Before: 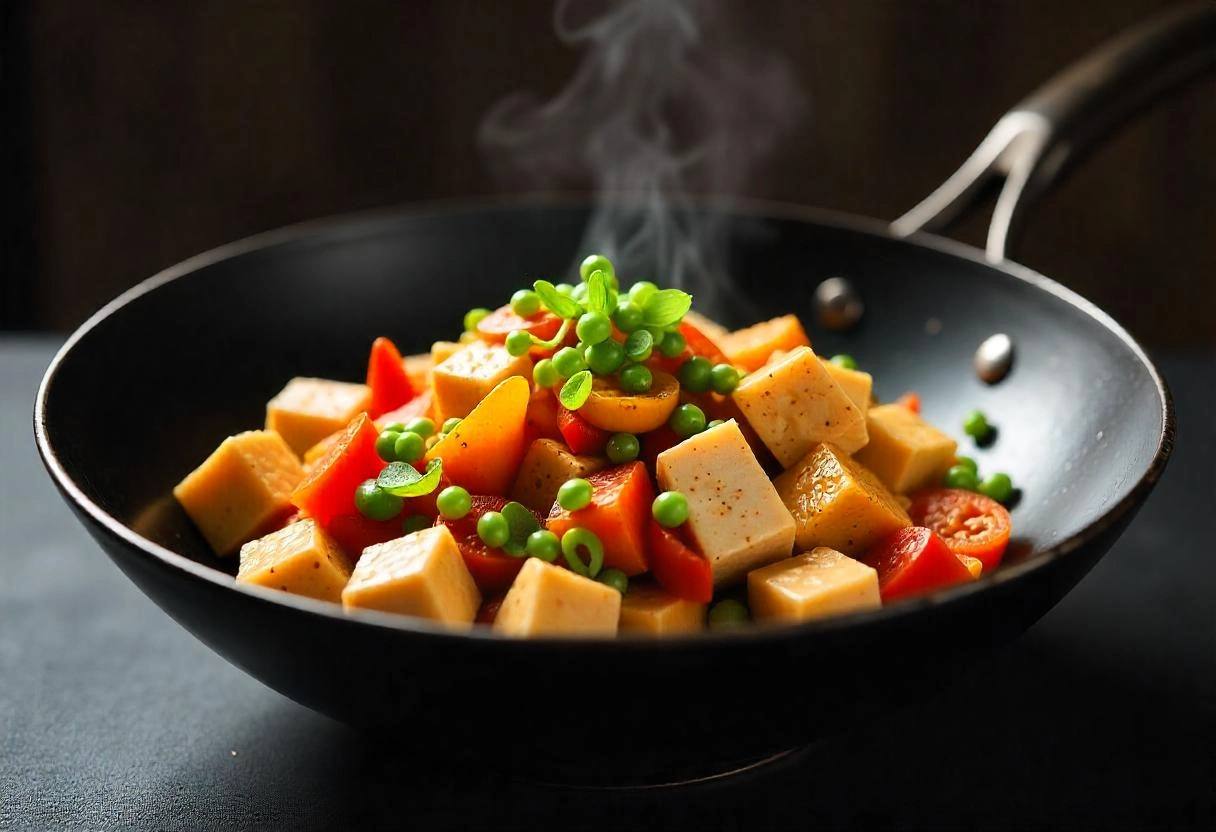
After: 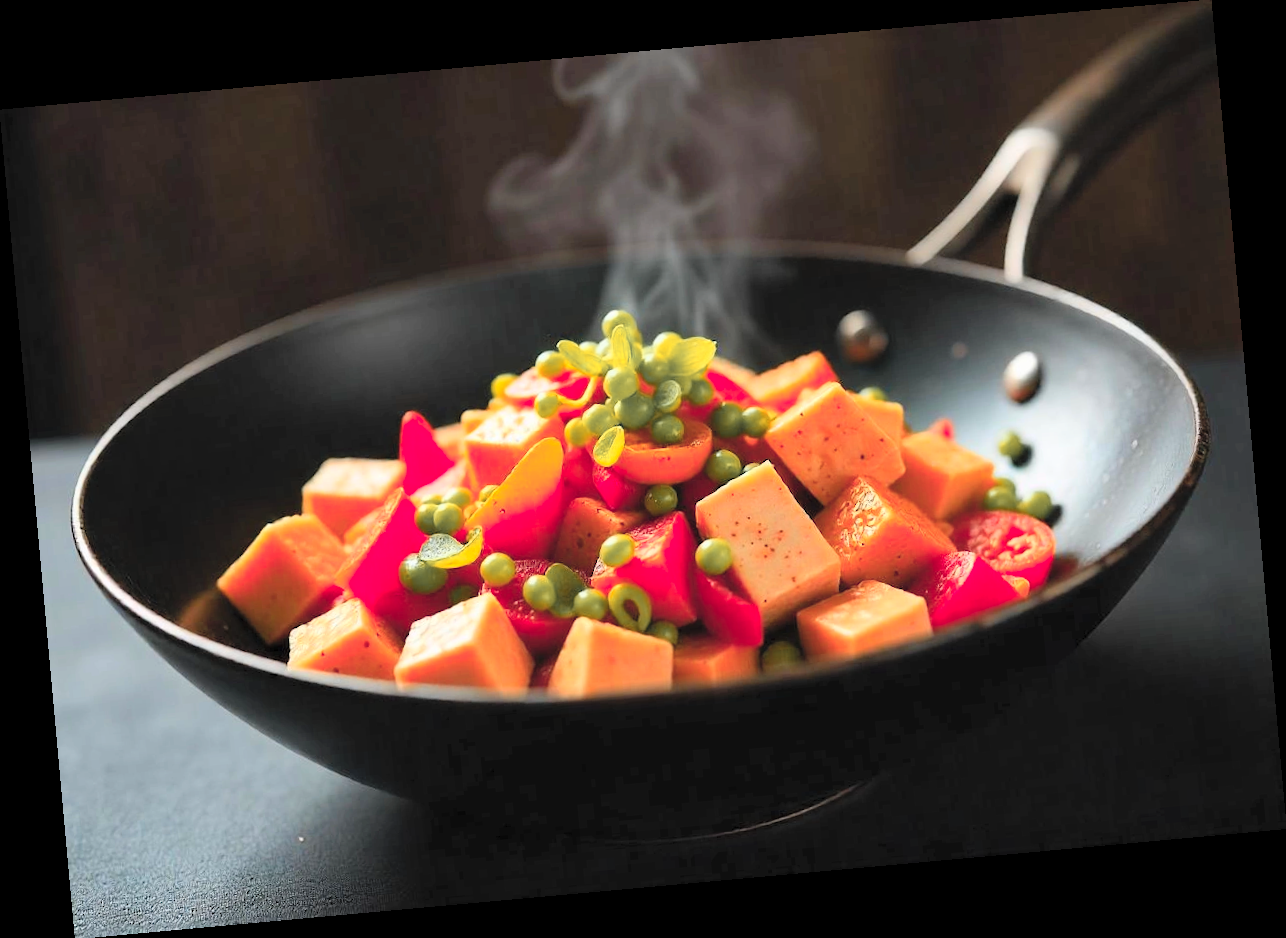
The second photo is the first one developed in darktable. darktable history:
rotate and perspective: rotation -5.2°, automatic cropping off
exposure: exposure -0.041 EV, compensate highlight preservation false
color zones: curves: ch1 [(0.263, 0.53) (0.376, 0.287) (0.487, 0.512) (0.748, 0.547) (1, 0.513)]; ch2 [(0.262, 0.45) (0.751, 0.477)], mix 31.98%
contrast brightness saturation: contrast 0.1, brightness 0.3, saturation 0.14
